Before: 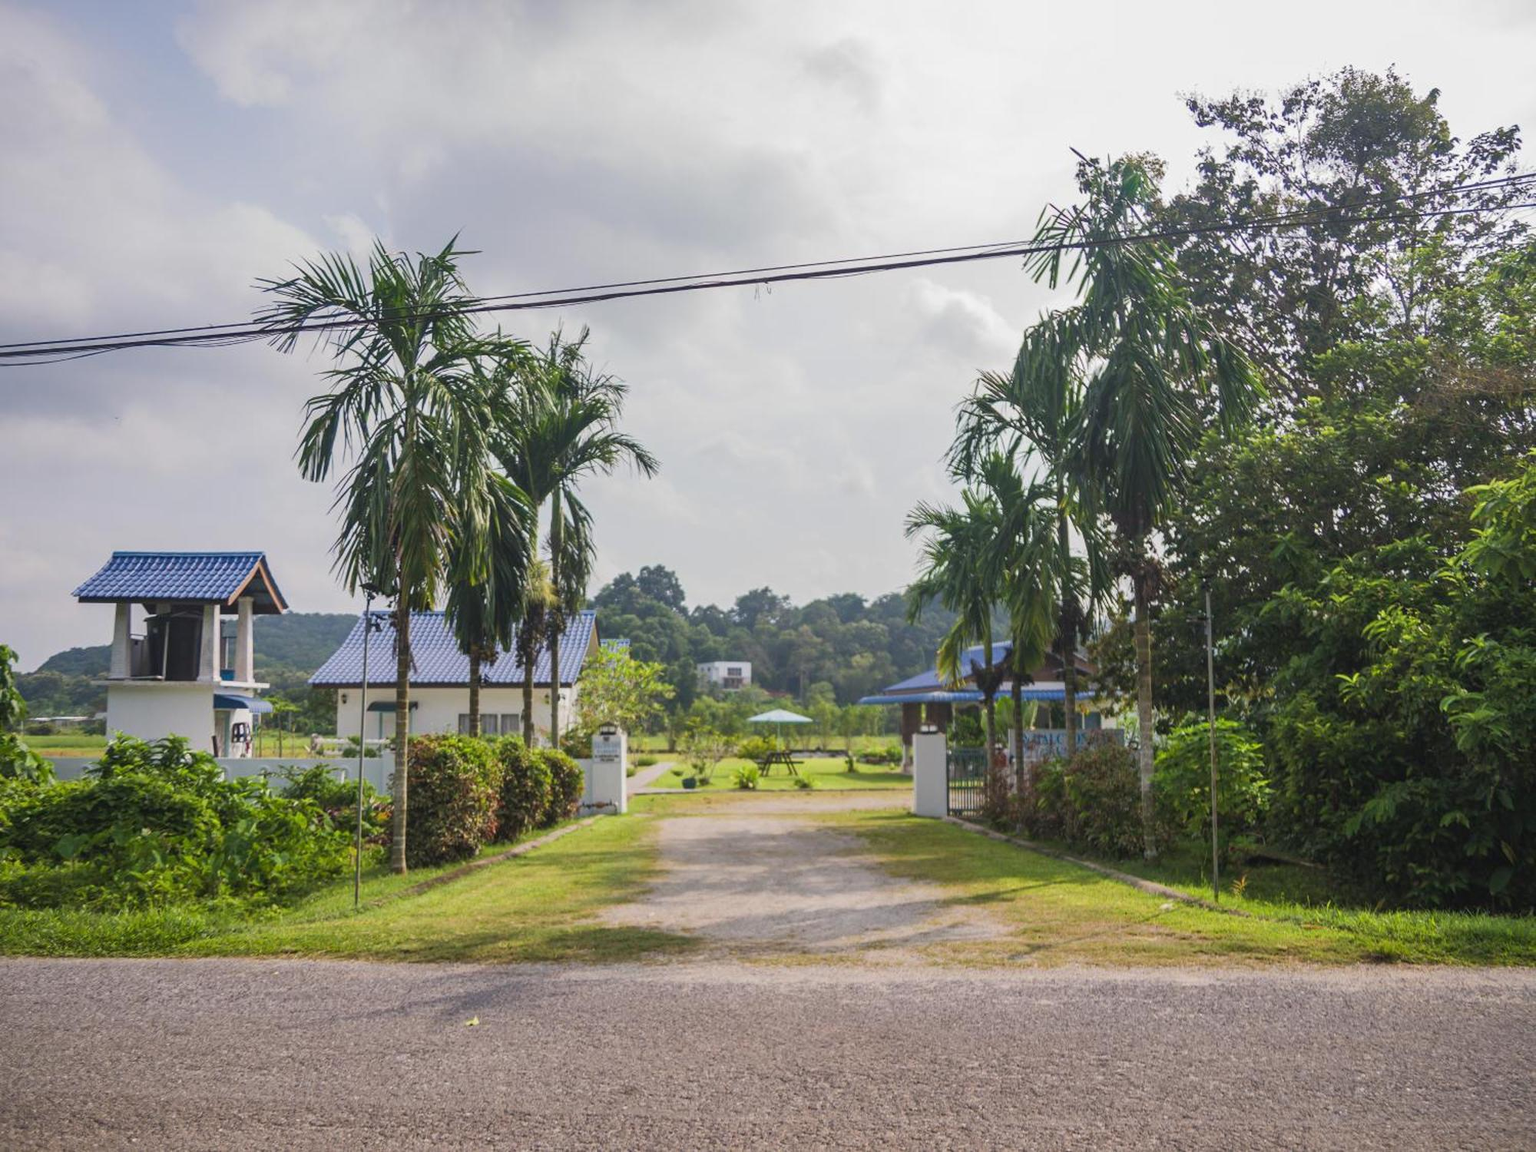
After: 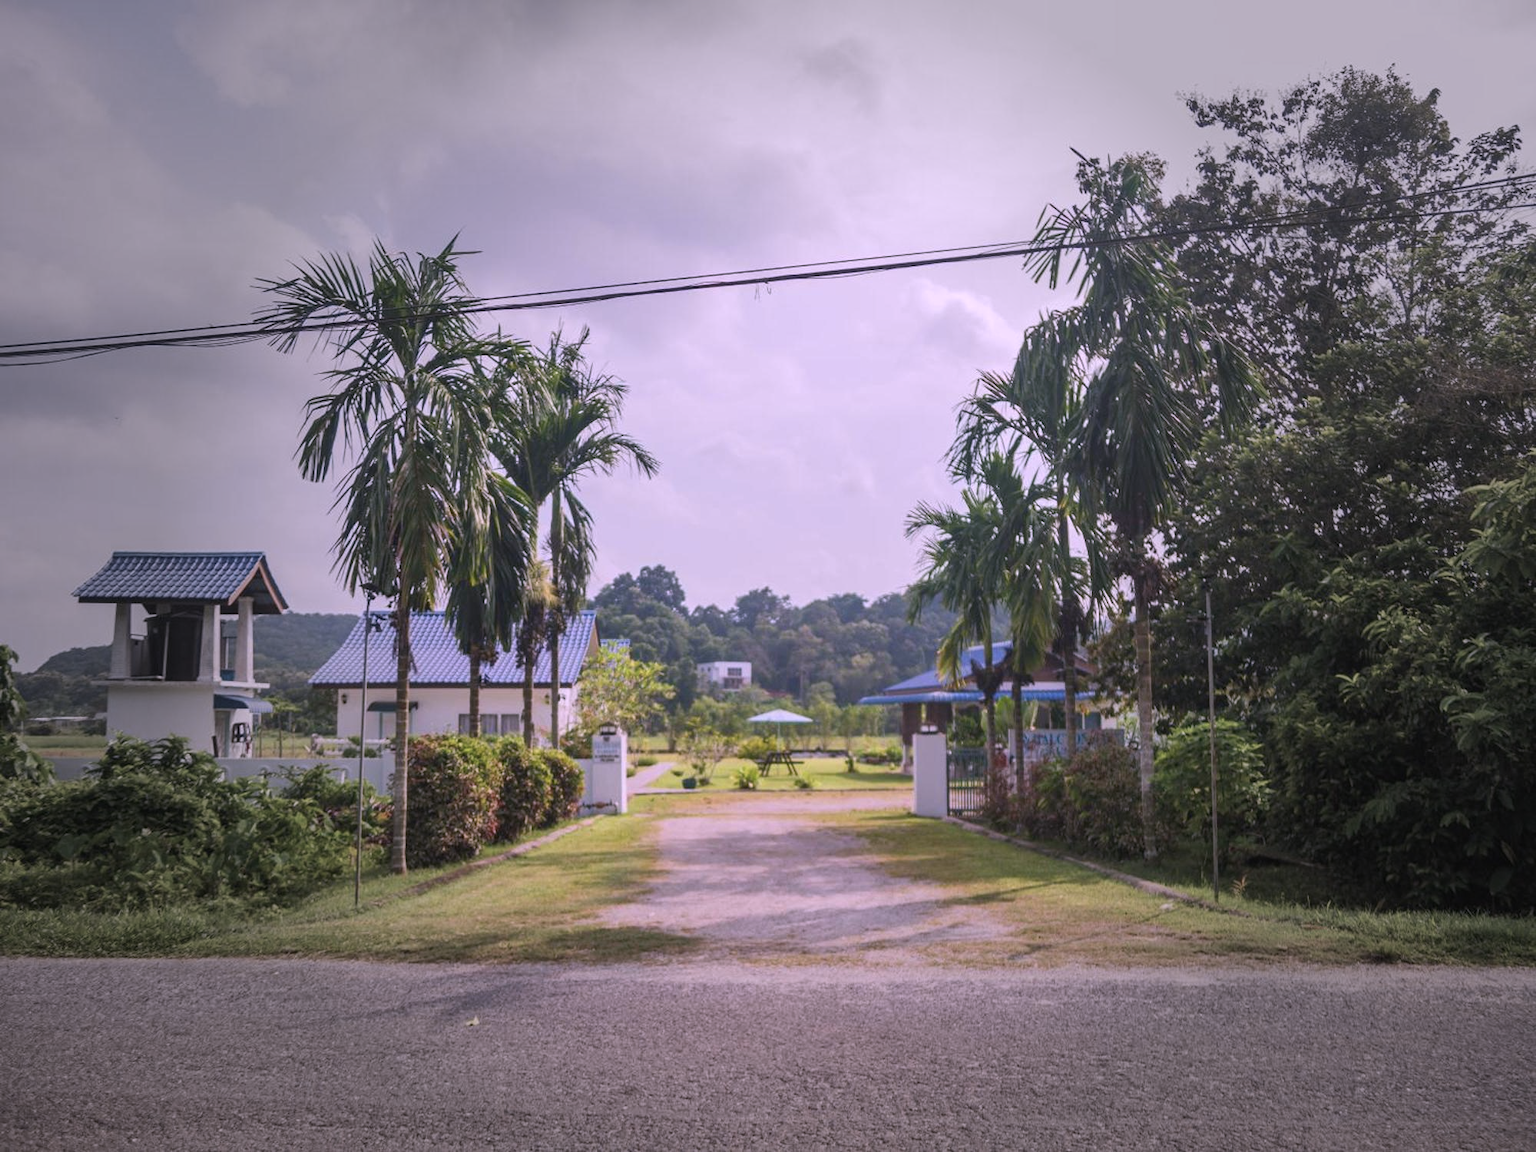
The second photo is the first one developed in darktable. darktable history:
vignetting: fall-off start 40%, fall-off radius 40%
color correction: highlights a* 15.46, highlights b* -20.56
